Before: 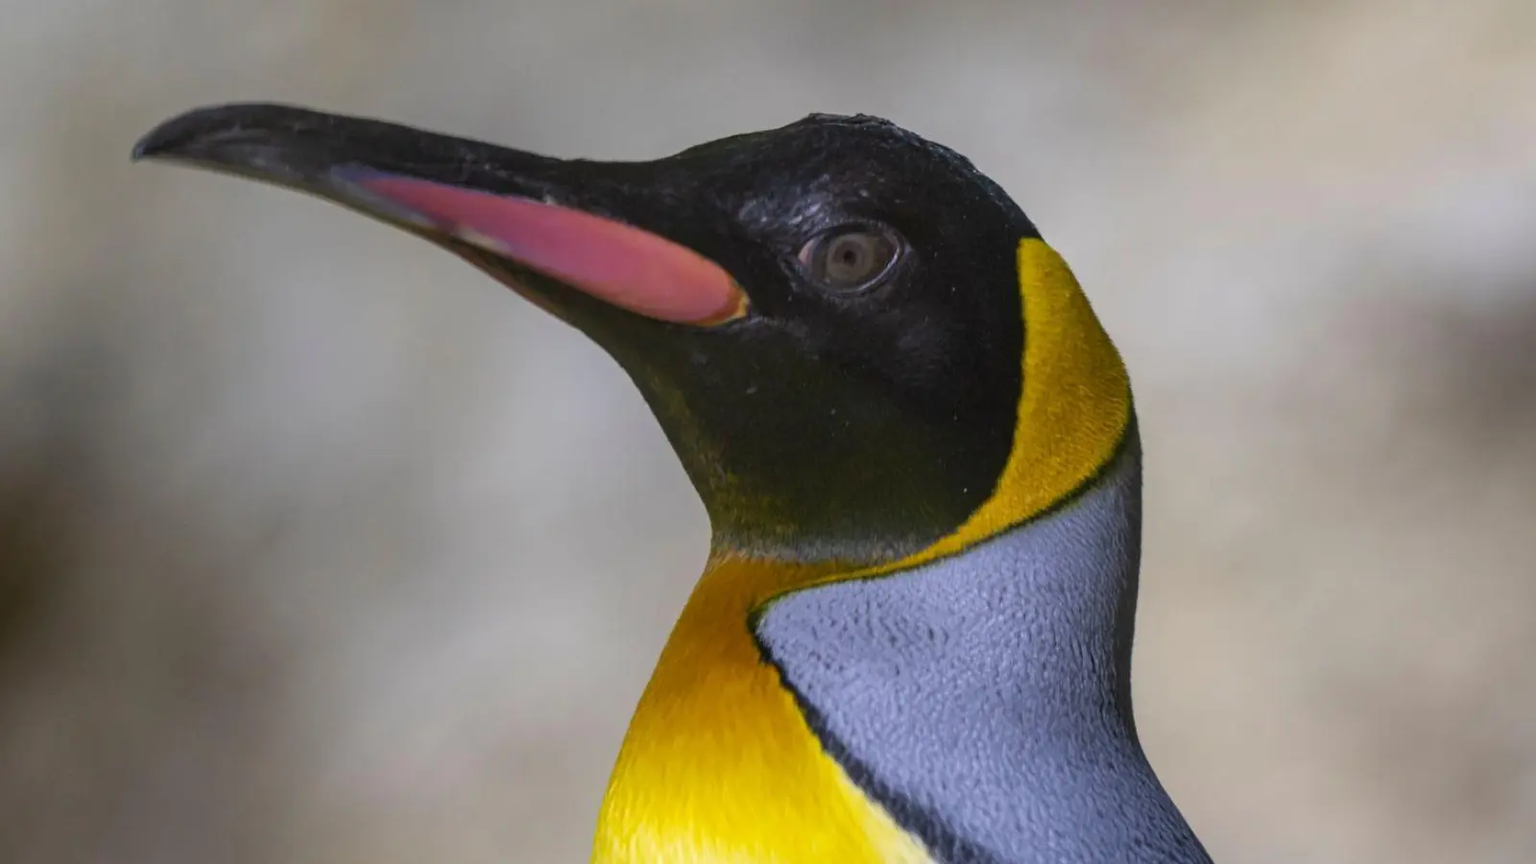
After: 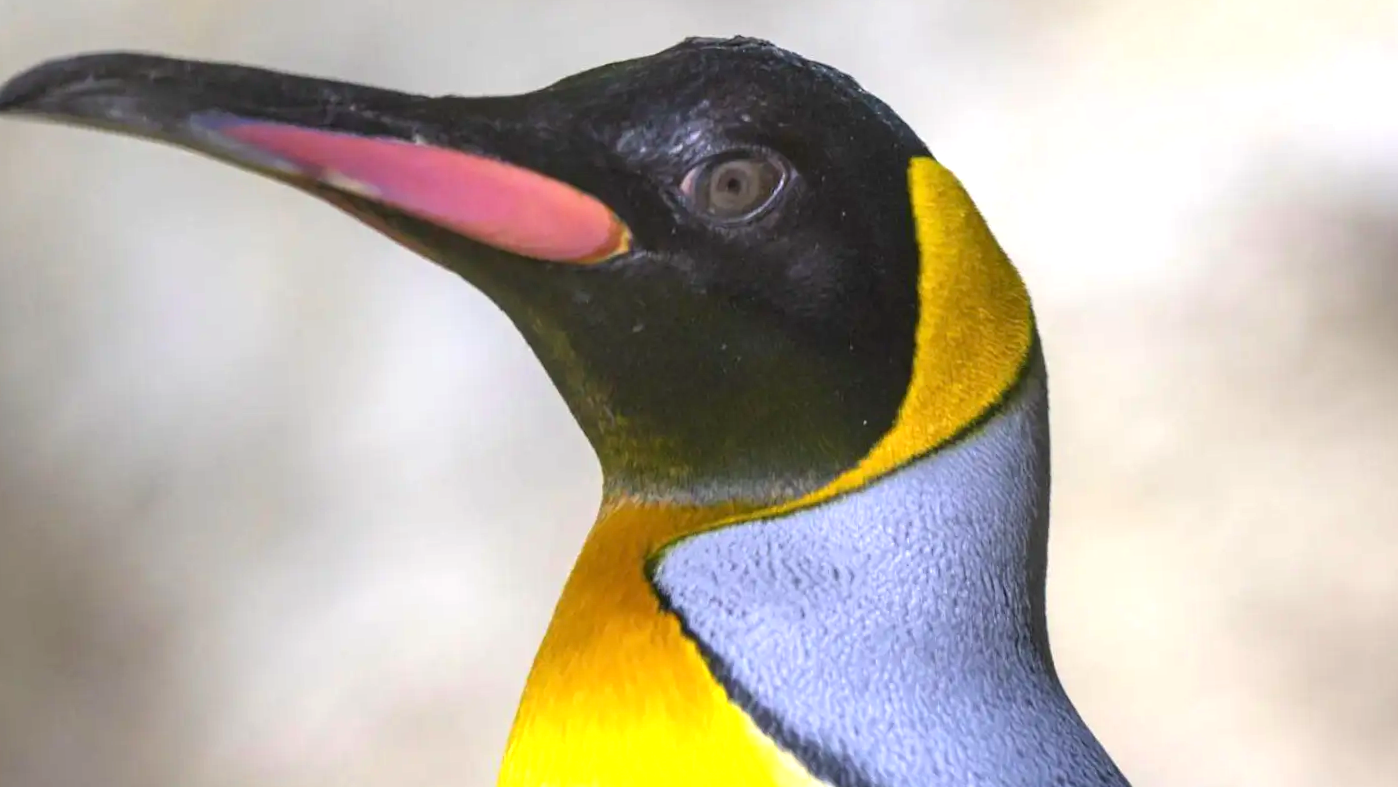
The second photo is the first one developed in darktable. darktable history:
exposure: exposure 1.092 EV, compensate highlight preservation false
crop and rotate: angle 2.53°, left 5.824%, top 5.69%
